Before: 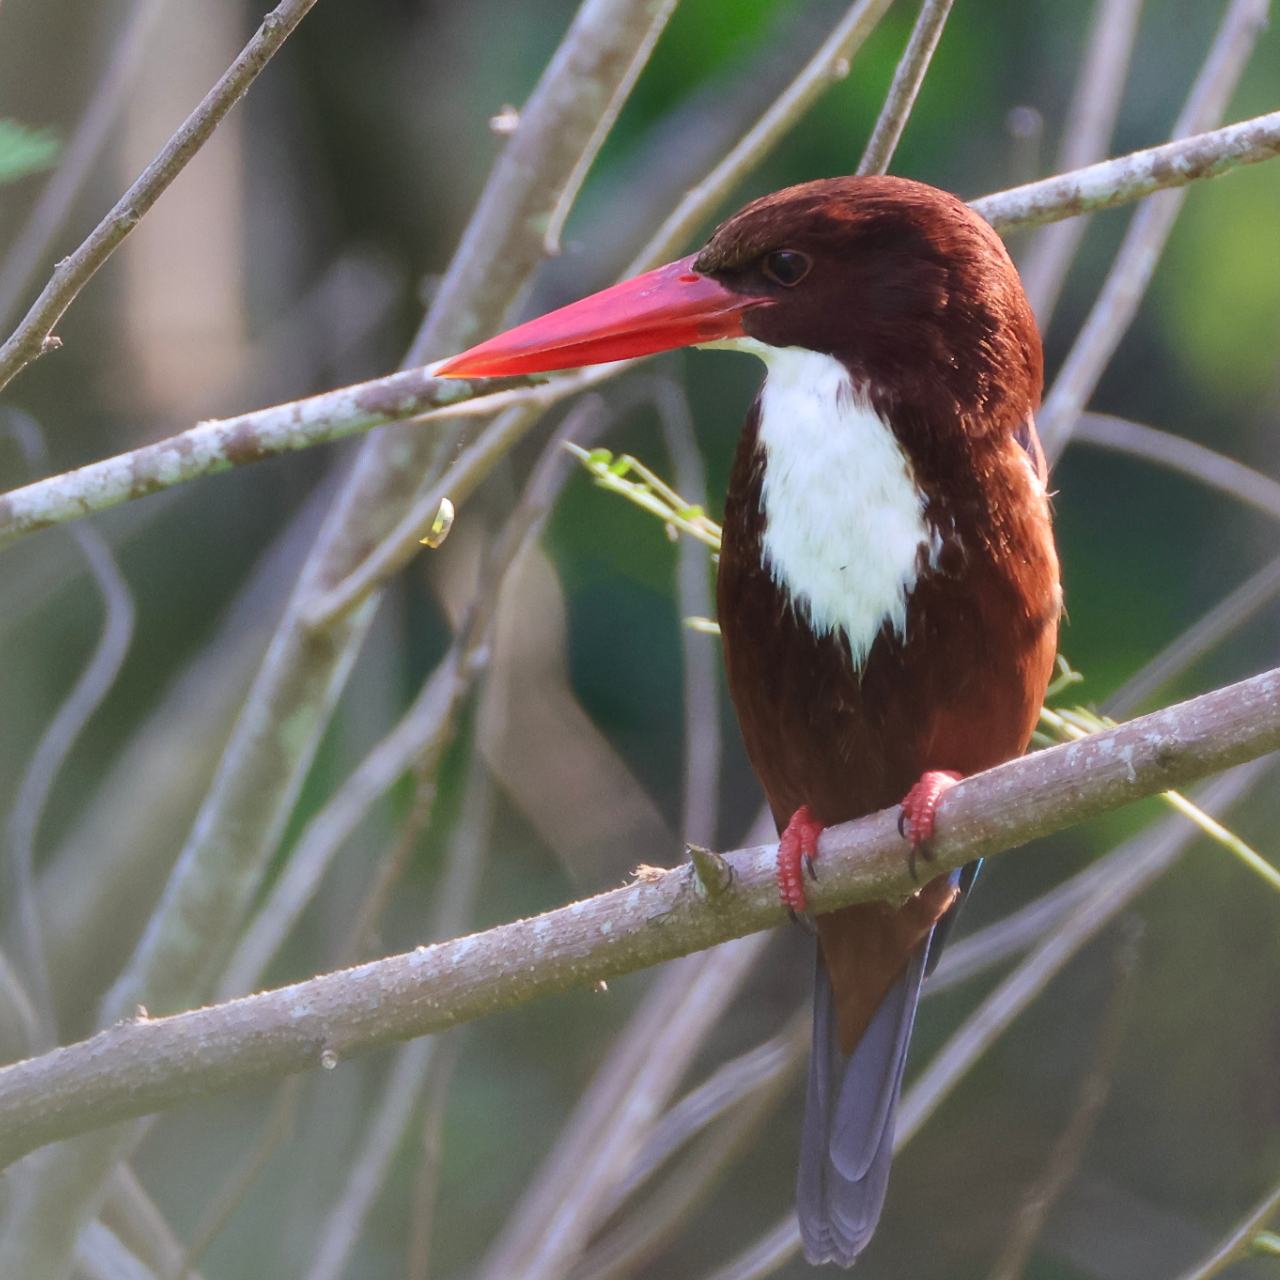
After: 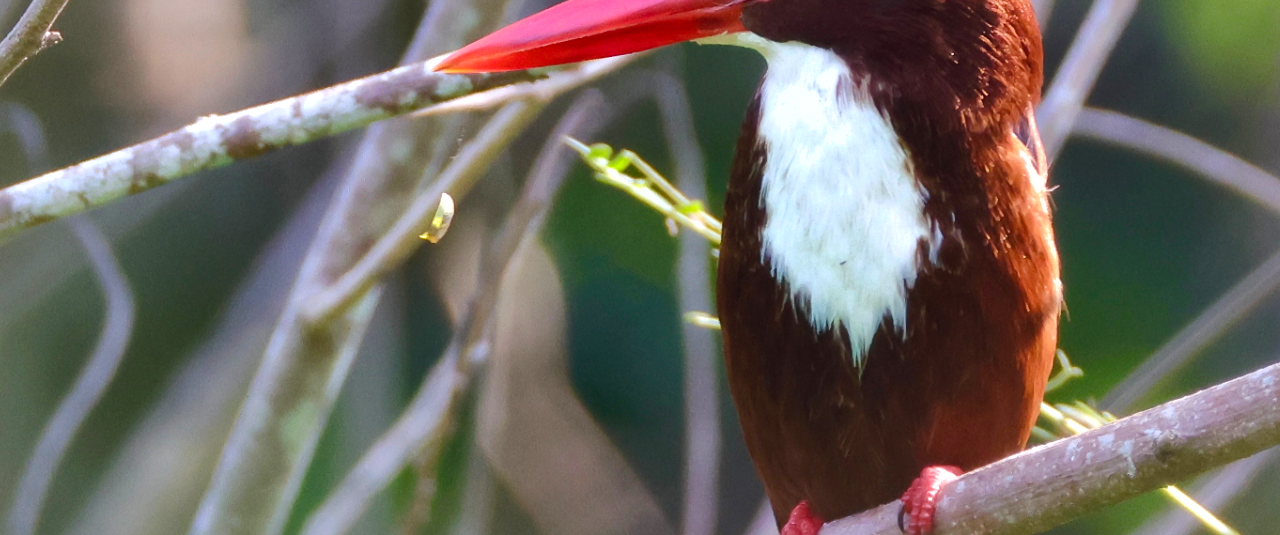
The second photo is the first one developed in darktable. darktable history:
color balance rgb: shadows lift › luminance -20%, power › hue 72.24°, highlights gain › luminance 15%, global offset › hue 171.6°, perceptual saturation grading › global saturation 14.09%, perceptual saturation grading › highlights -25%, perceptual saturation grading › shadows 25%, global vibrance 25%, contrast 10%
shadows and highlights: shadows 30
crop and rotate: top 23.84%, bottom 34.294%
